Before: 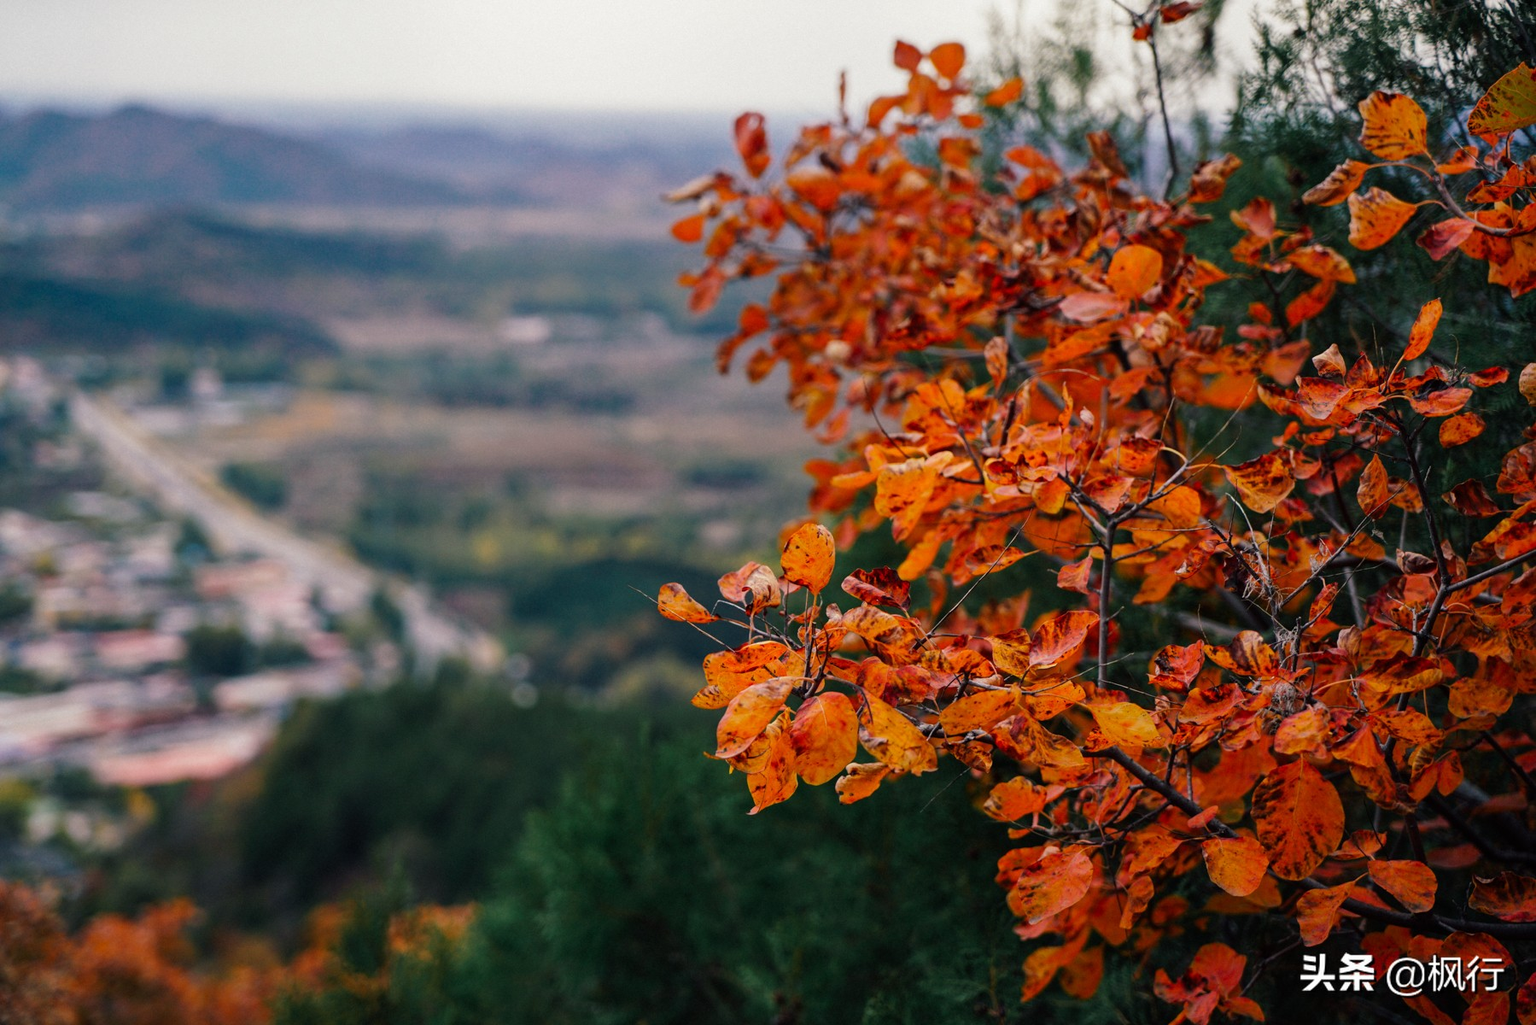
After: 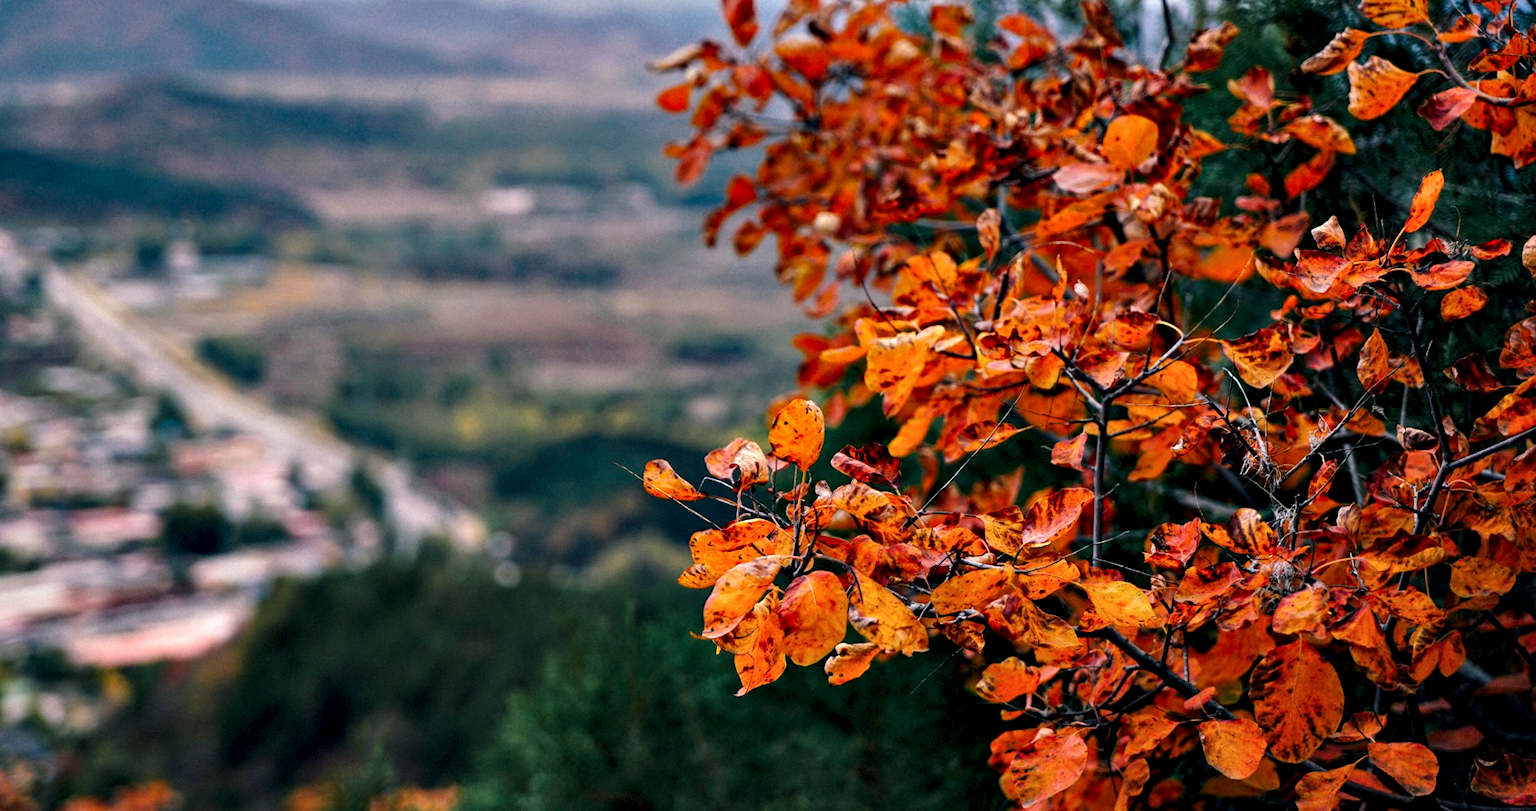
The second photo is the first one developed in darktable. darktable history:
contrast equalizer: octaves 7, y [[0.6 ×6], [0.55 ×6], [0 ×6], [0 ×6], [0 ×6]]
crop and rotate: left 1.833%, top 12.943%, right 0.126%, bottom 9.337%
